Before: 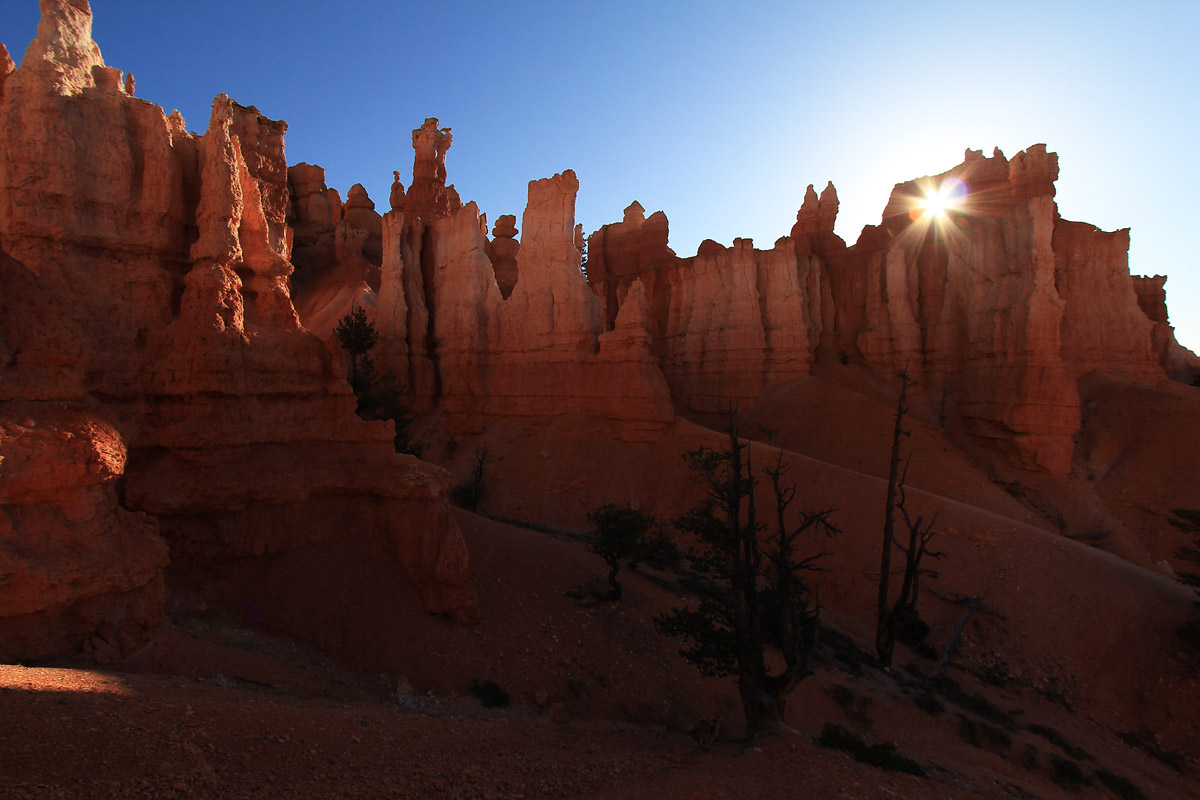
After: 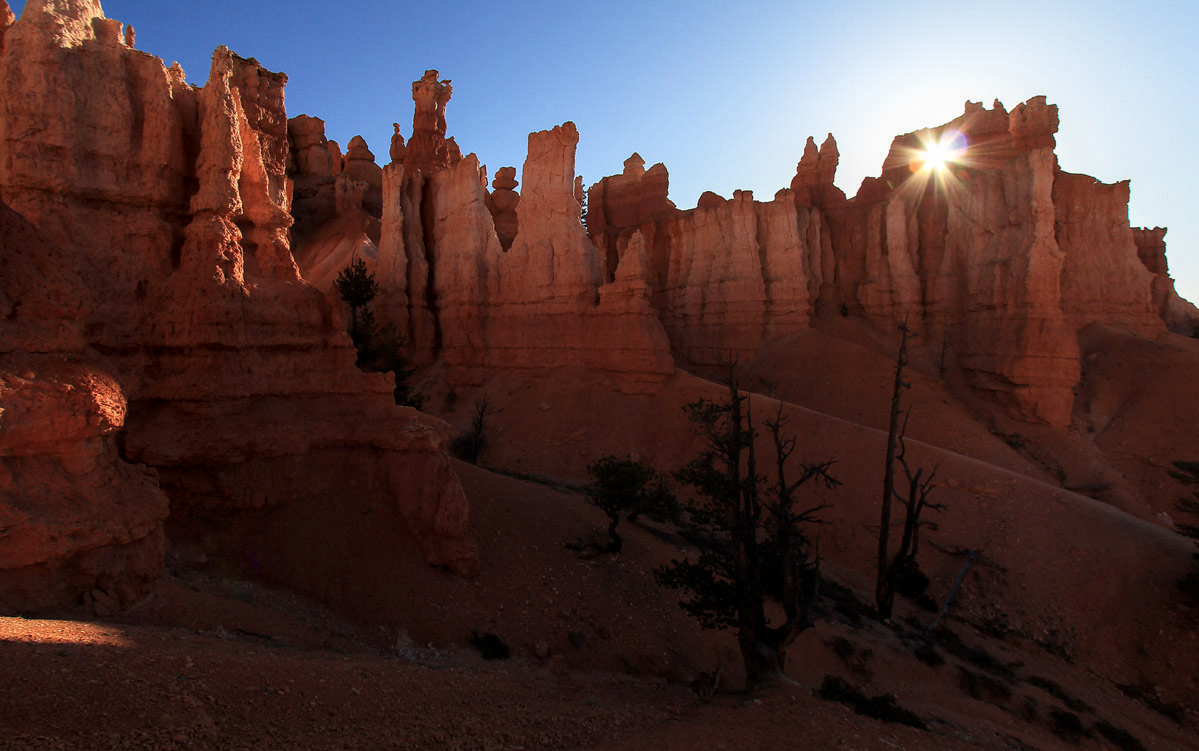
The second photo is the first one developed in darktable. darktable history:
crop and rotate: top 6.072%
local contrast: on, module defaults
